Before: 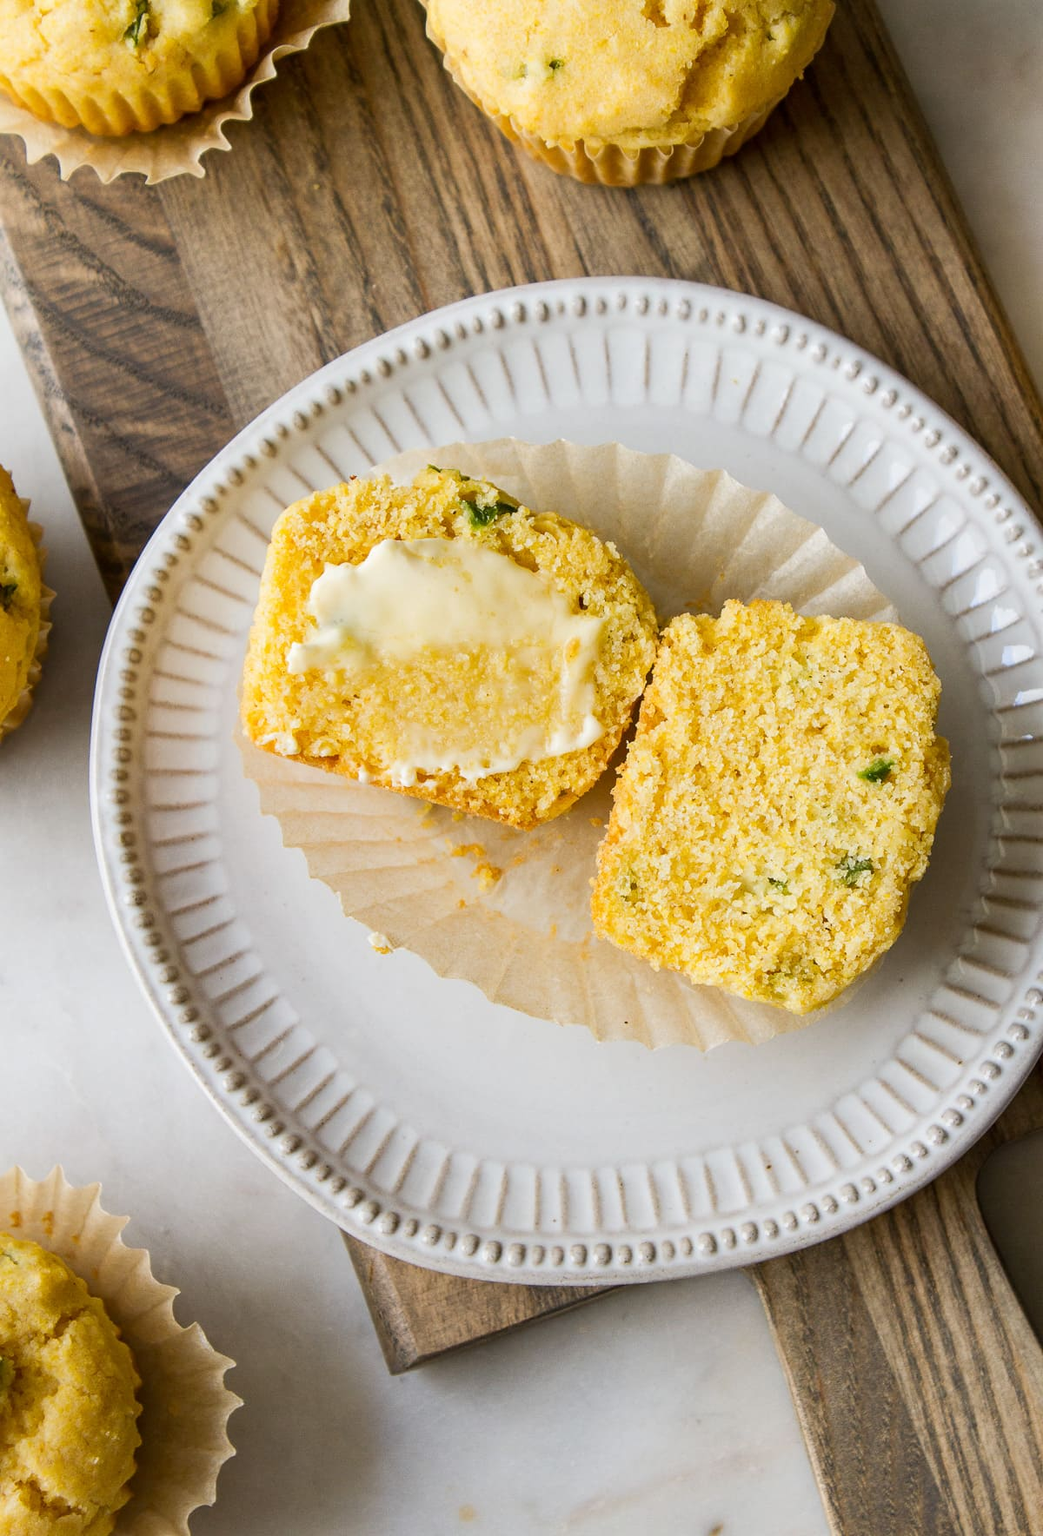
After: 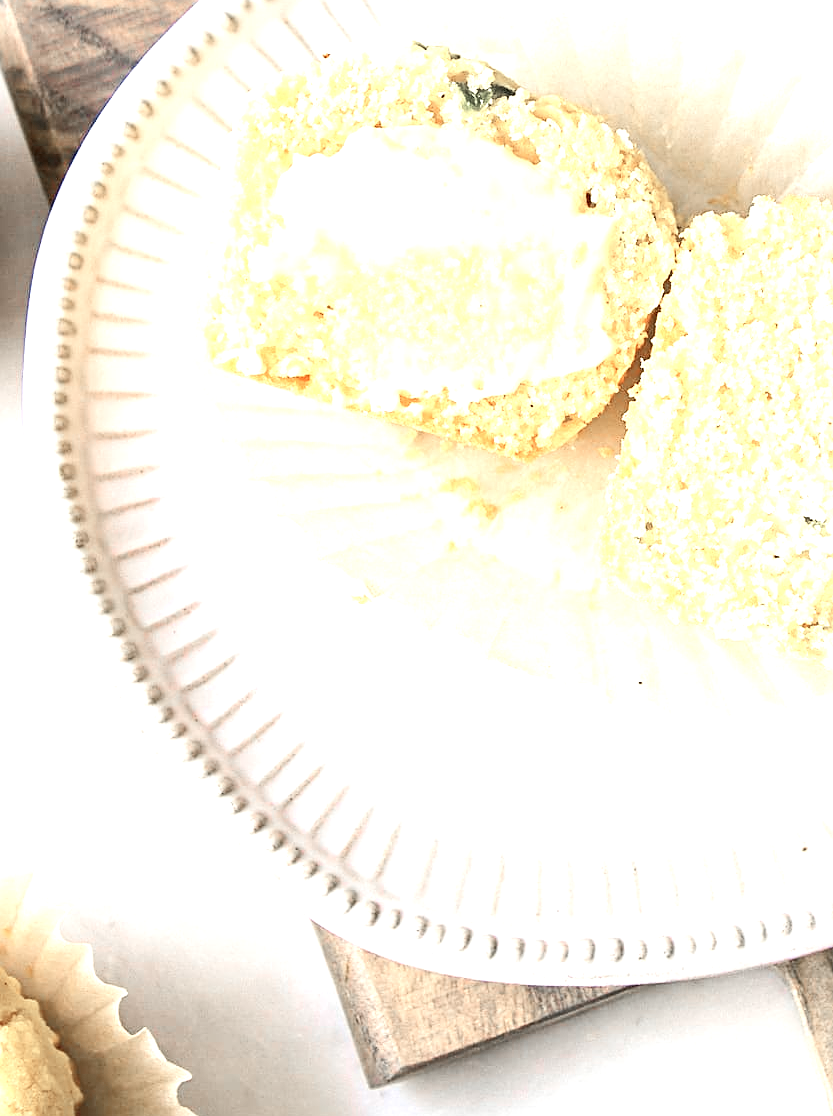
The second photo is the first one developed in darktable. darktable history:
crop: left 6.677%, top 27.979%, right 23.831%, bottom 8.843%
sharpen: on, module defaults
tone equalizer: on, module defaults
tone curve: curves: ch0 [(0, 0) (0.004, 0.001) (0.133, 0.16) (0.325, 0.399) (0.475, 0.588) (0.832, 0.903) (1, 1)], color space Lab, independent channels, preserve colors none
exposure: black level correction 0, exposure 1.516 EV, compensate highlight preservation false
color zones: curves: ch1 [(0, 0.708) (0.088, 0.648) (0.245, 0.187) (0.429, 0.326) (0.571, 0.498) (0.714, 0.5) (0.857, 0.5) (1, 0.708)]
color correction: highlights b* 0.032, saturation 0.995
